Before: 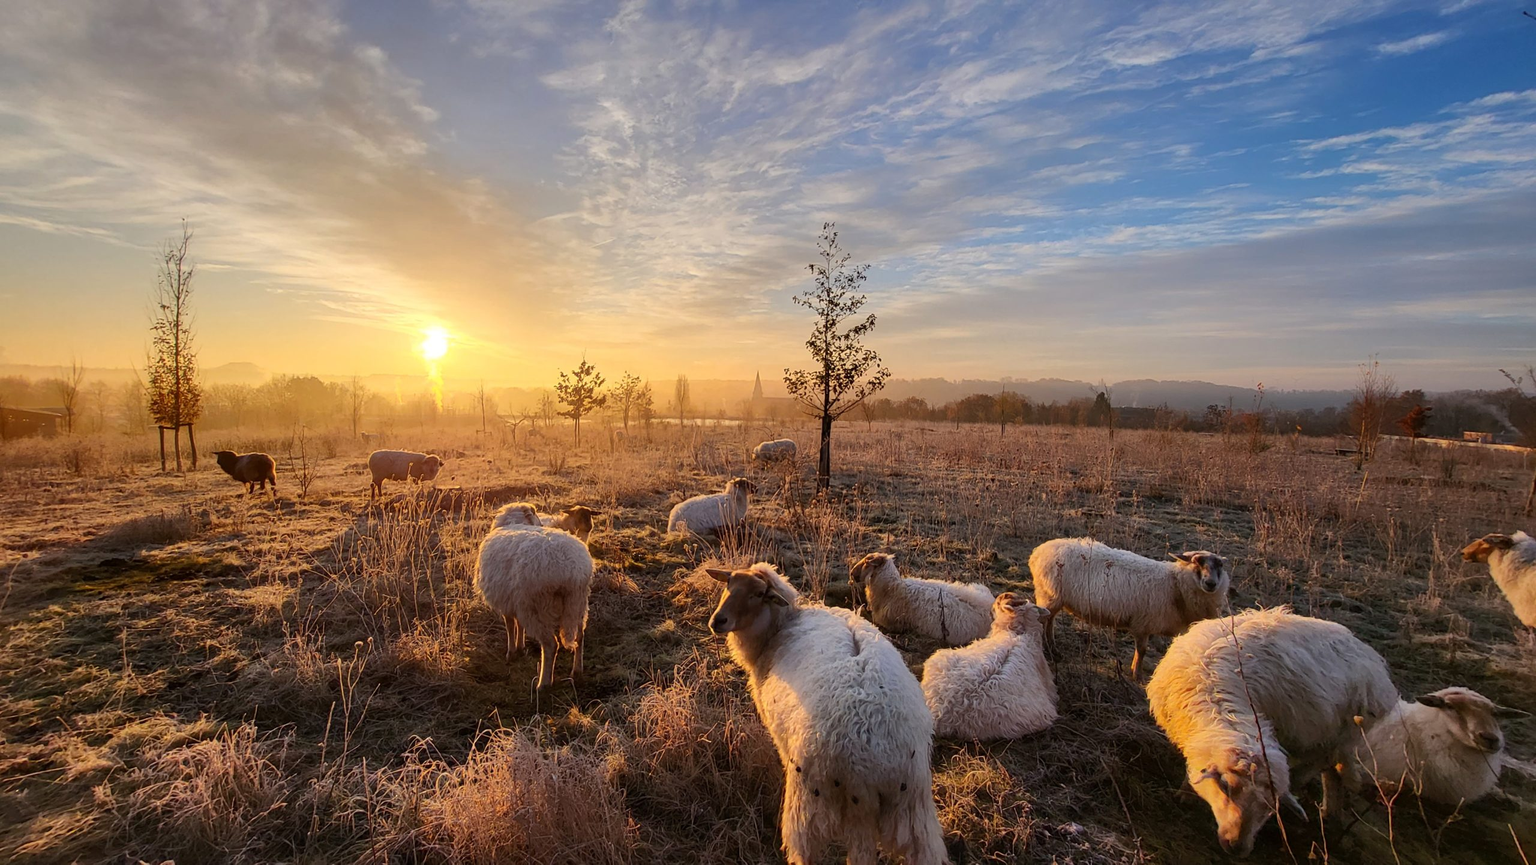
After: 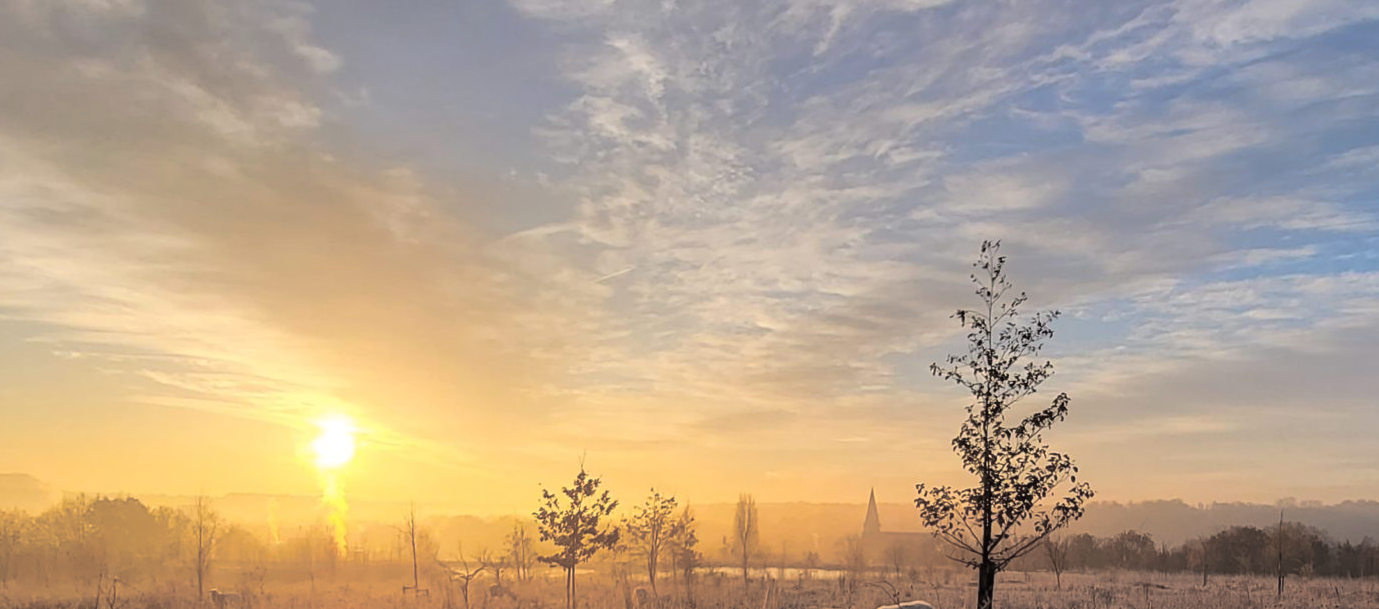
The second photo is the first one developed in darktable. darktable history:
split-toning: shadows › hue 43.2°, shadows › saturation 0, highlights › hue 50.4°, highlights › saturation 1
crop: left 15.306%, top 9.065%, right 30.789%, bottom 48.638%
